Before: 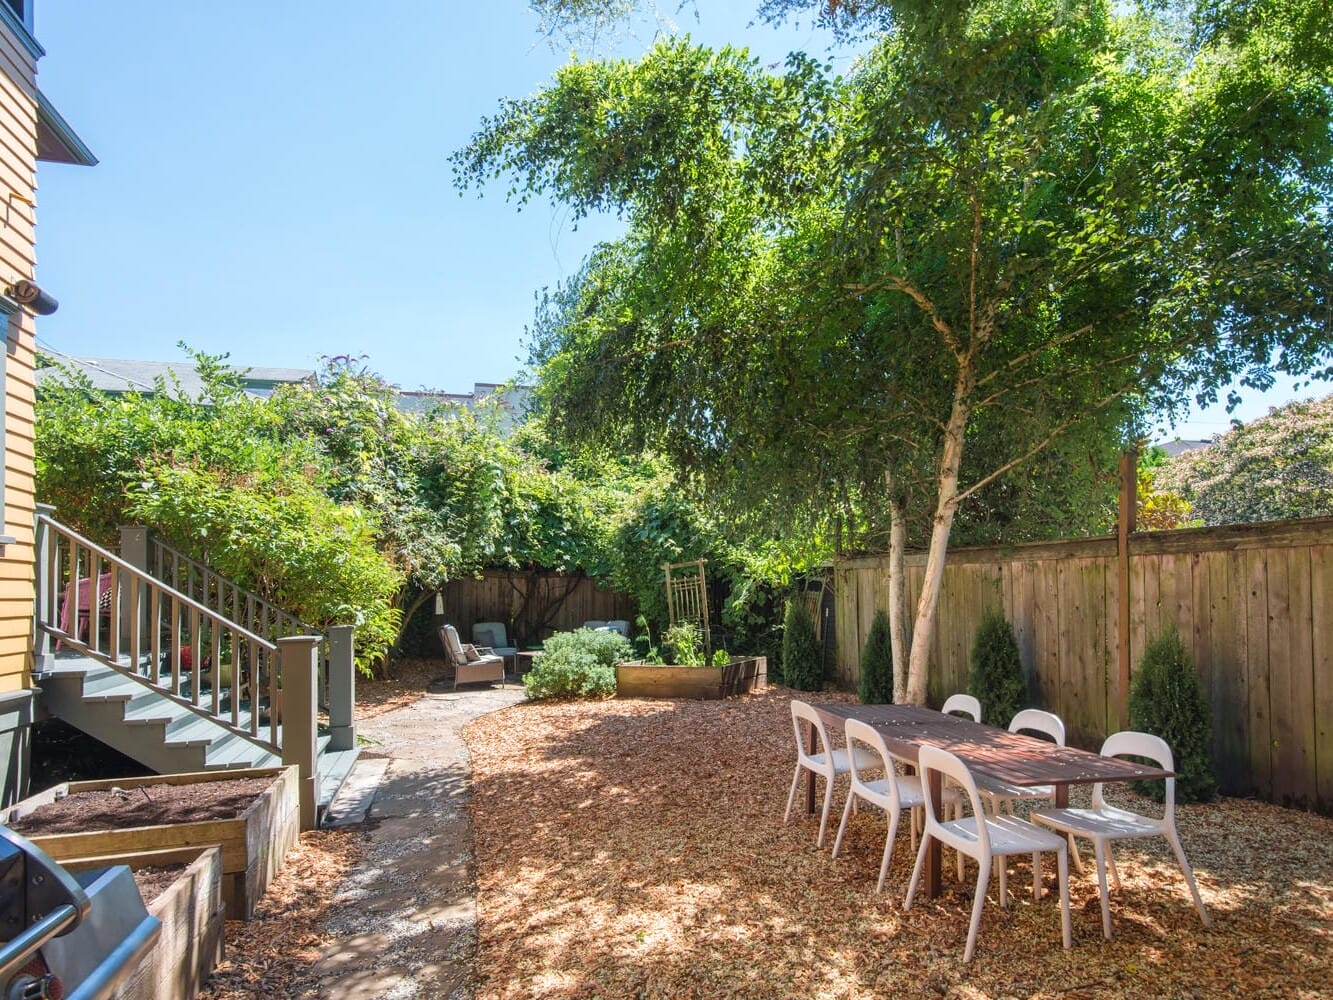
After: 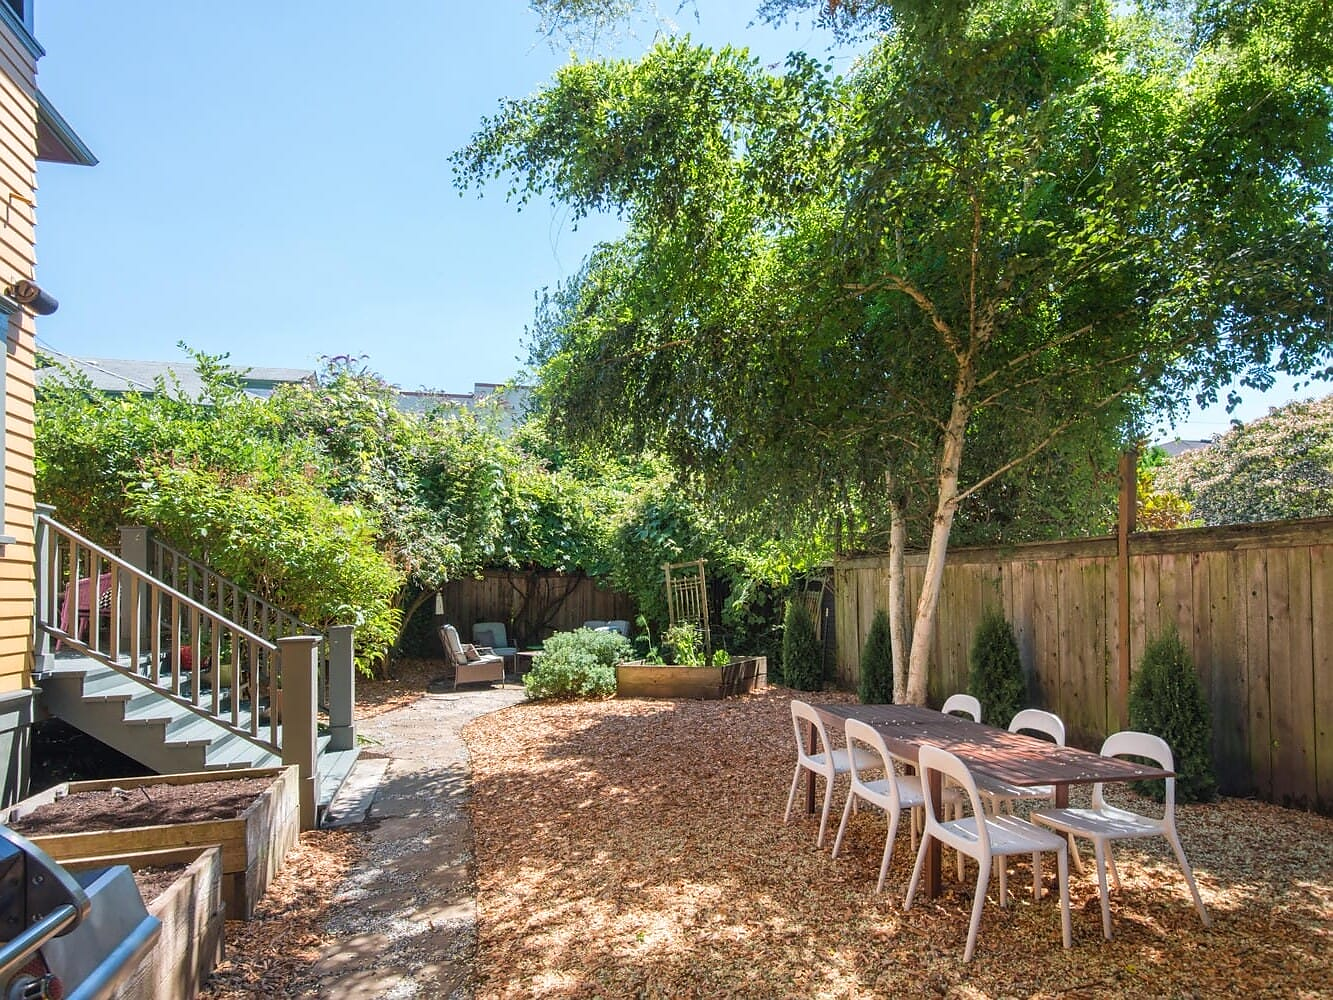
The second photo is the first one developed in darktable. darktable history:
sharpen: radius 1.04, threshold 0.924
